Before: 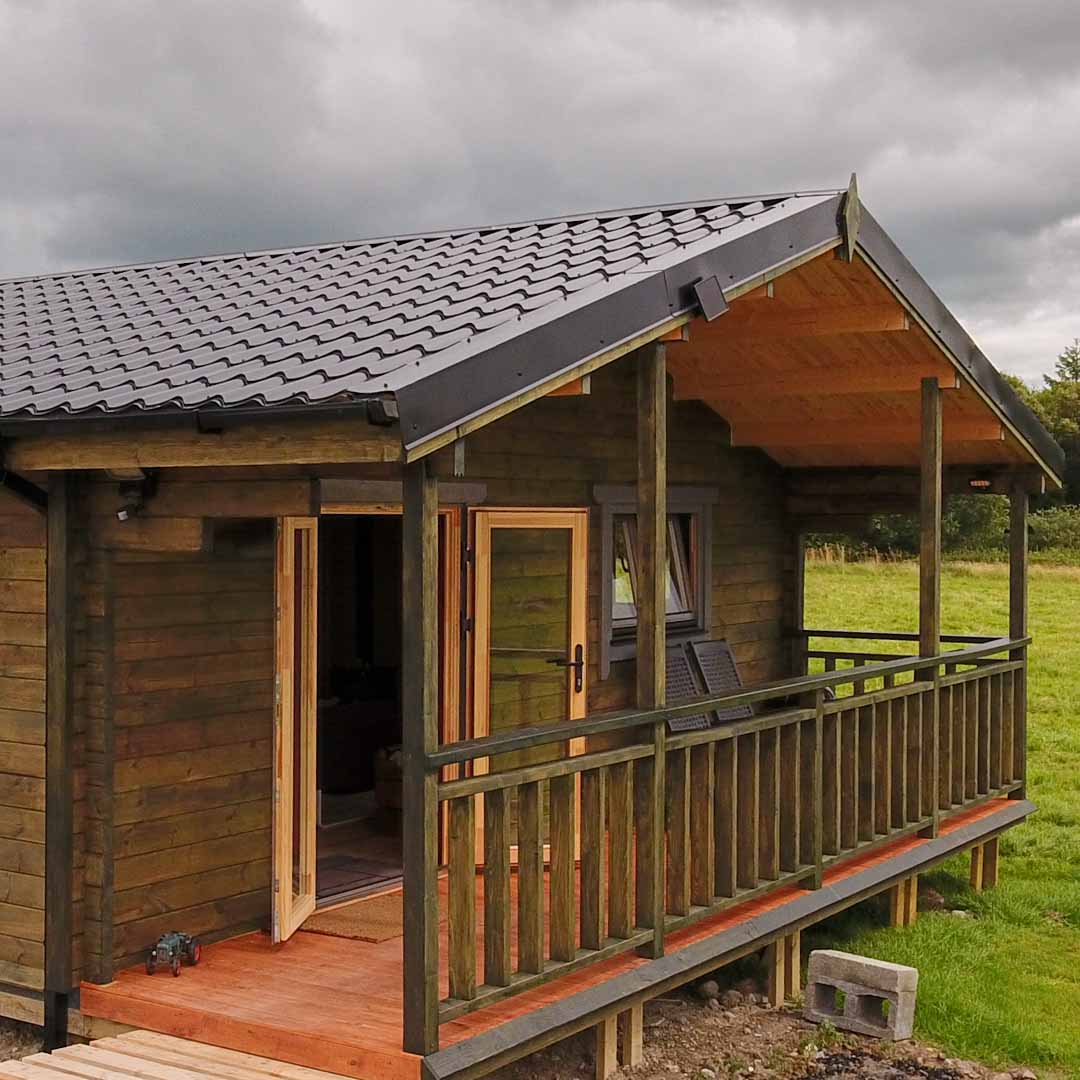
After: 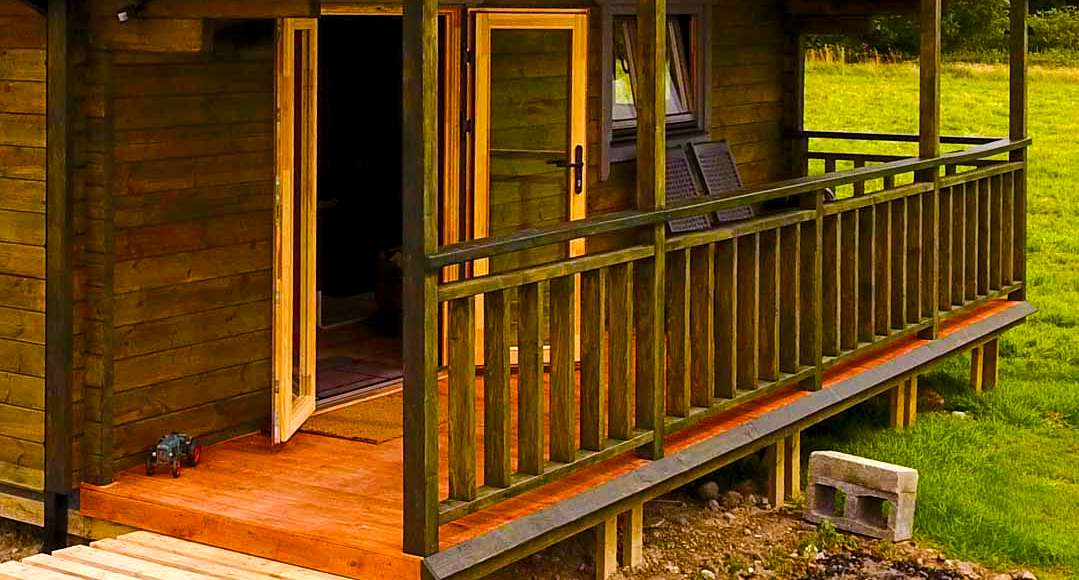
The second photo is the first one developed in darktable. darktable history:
crop and rotate: top 46.237%
color balance rgb: global offset › luminance -0.37%, perceptual saturation grading › highlights -17.77%, perceptual saturation grading › mid-tones 33.1%, perceptual saturation grading › shadows 50.52%, perceptual brilliance grading › highlights 20%, perceptual brilliance grading › mid-tones 20%, perceptual brilliance grading › shadows -20%, global vibrance 50%
